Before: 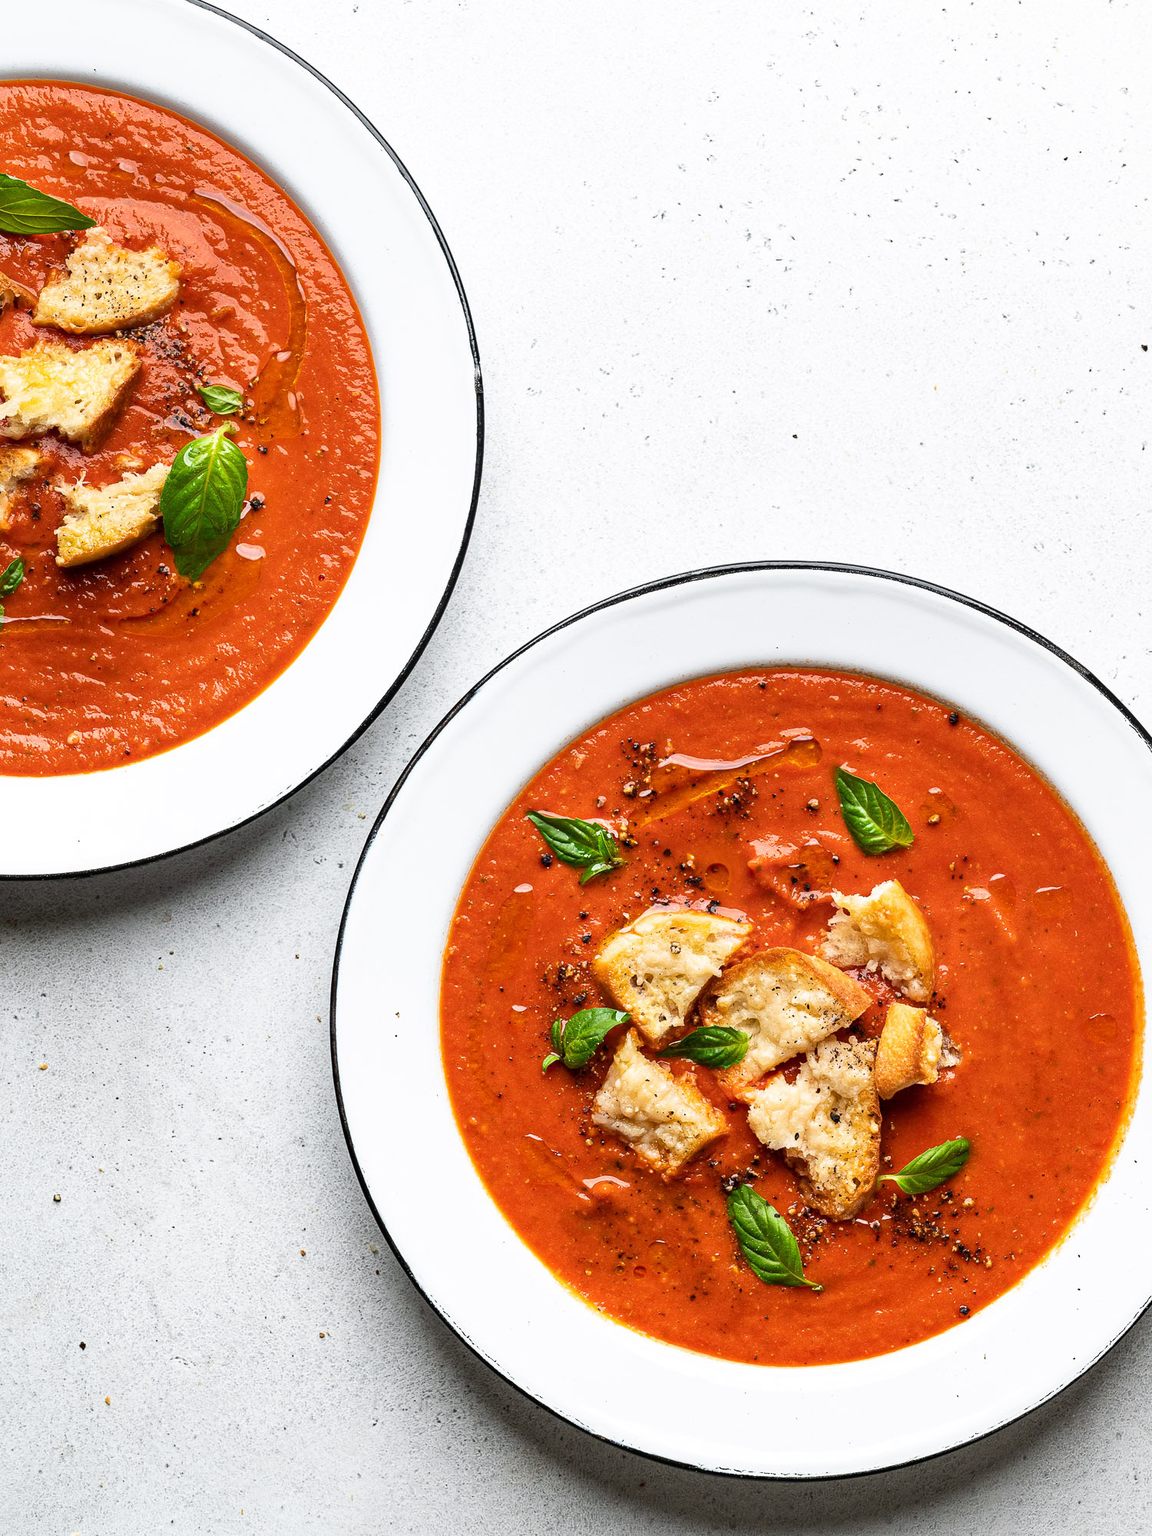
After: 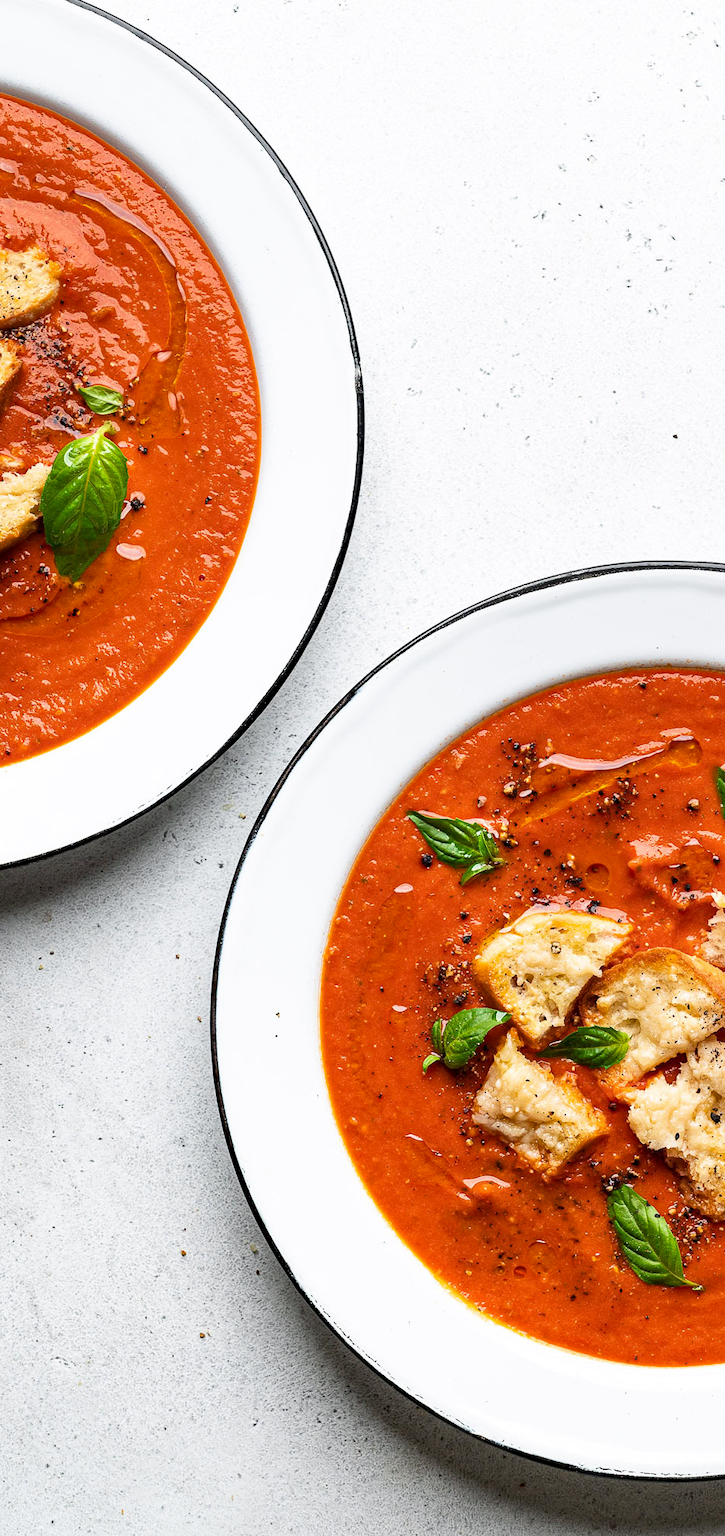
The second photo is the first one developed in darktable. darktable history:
crop: left 10.409%, right 26.577%
haze removal: strength 0.281, distance 0.248, adaptive false
